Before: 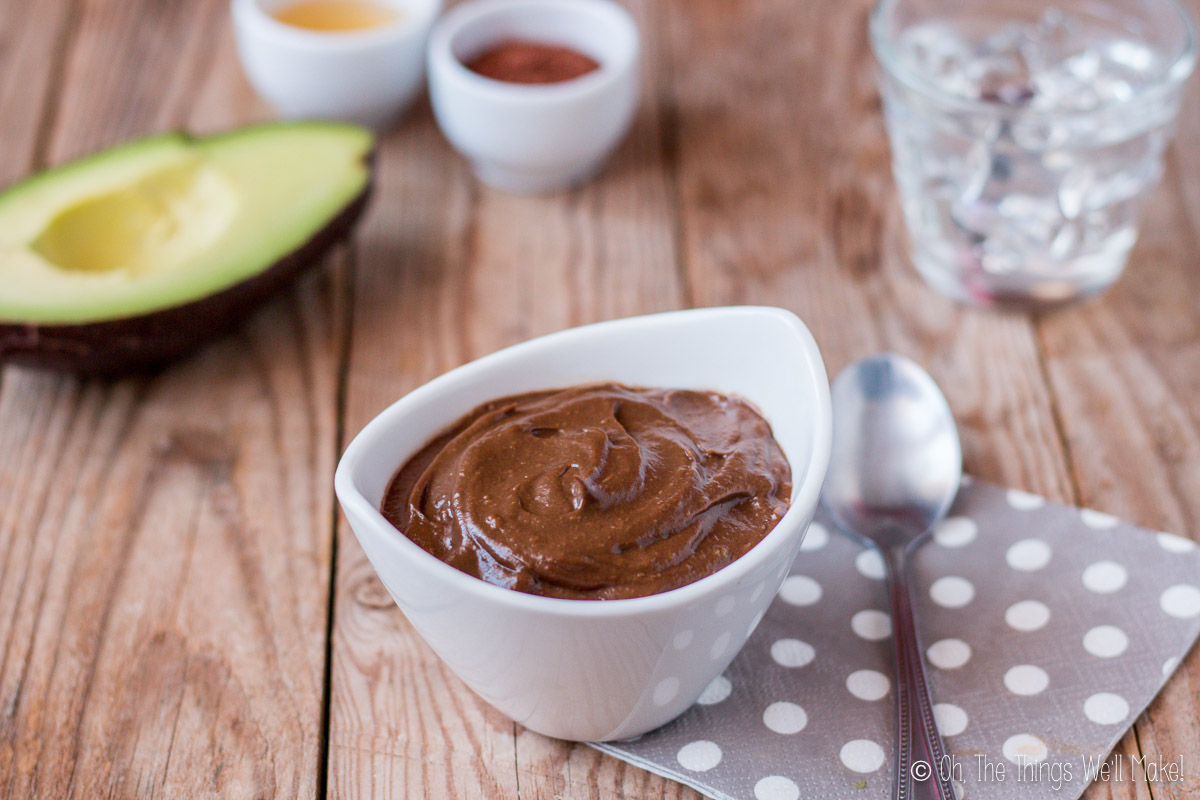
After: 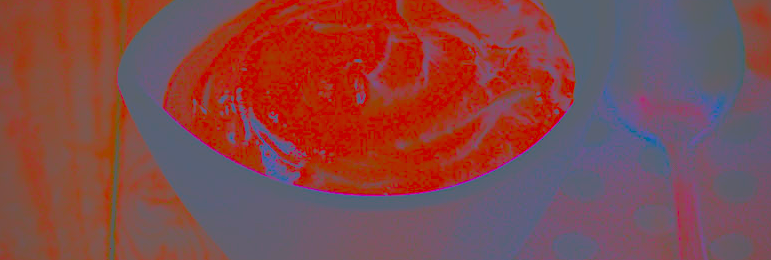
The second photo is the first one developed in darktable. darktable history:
exposure: black level correction 0.001, exposure 0.5 EV, compensate exposure bias true, compensate highlight preservation false
local contrast: on, module defaults
sharpen: on, module defaults
crop: left 18.157%, top 50.684%, right 17.546%, bottom 16.808%
contrast brightness saturation: contrast -0.98, brightness -0.161, saturation 0.737
vignetting: fall-off radius 81.37%, unbound false
base curve: curves: ch0 [(0, 0) (0.007, 0.004) (0.027, 0.03) (0.046, 0.07) (0.207, 0.54) (0.442, 0.872) (0.673, 0.972) (1, 1)]
